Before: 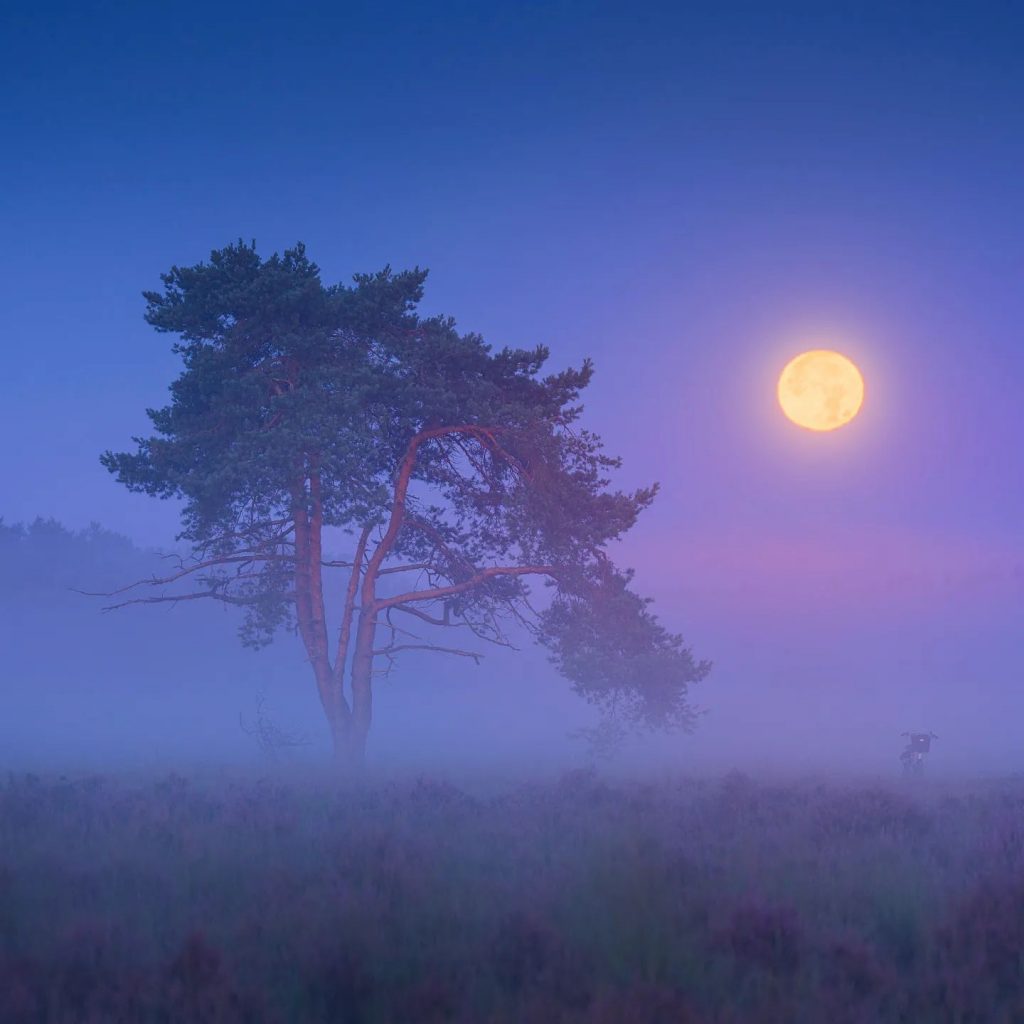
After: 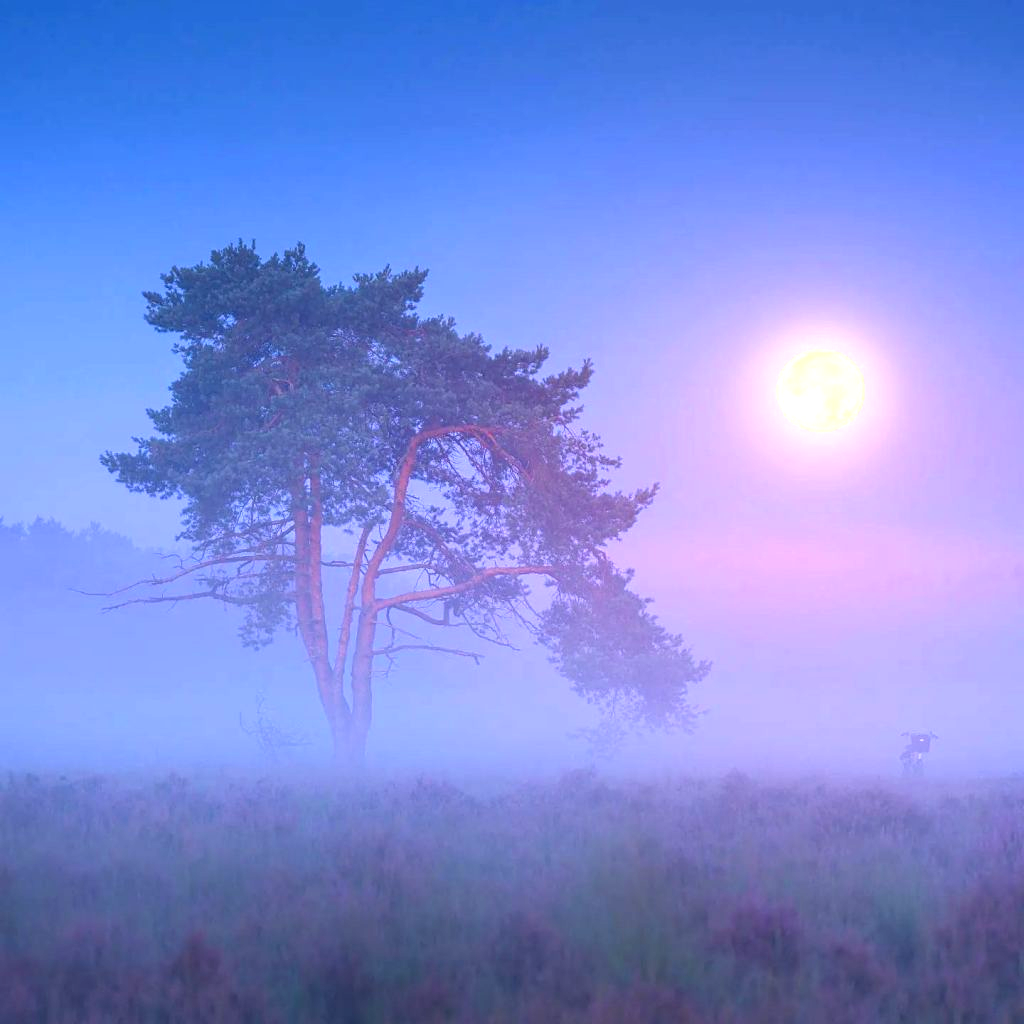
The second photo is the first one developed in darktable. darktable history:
exposure: black level correction 0, exposure 1.292 EV, compensate exposure bias true, compensate highlight preservation false
